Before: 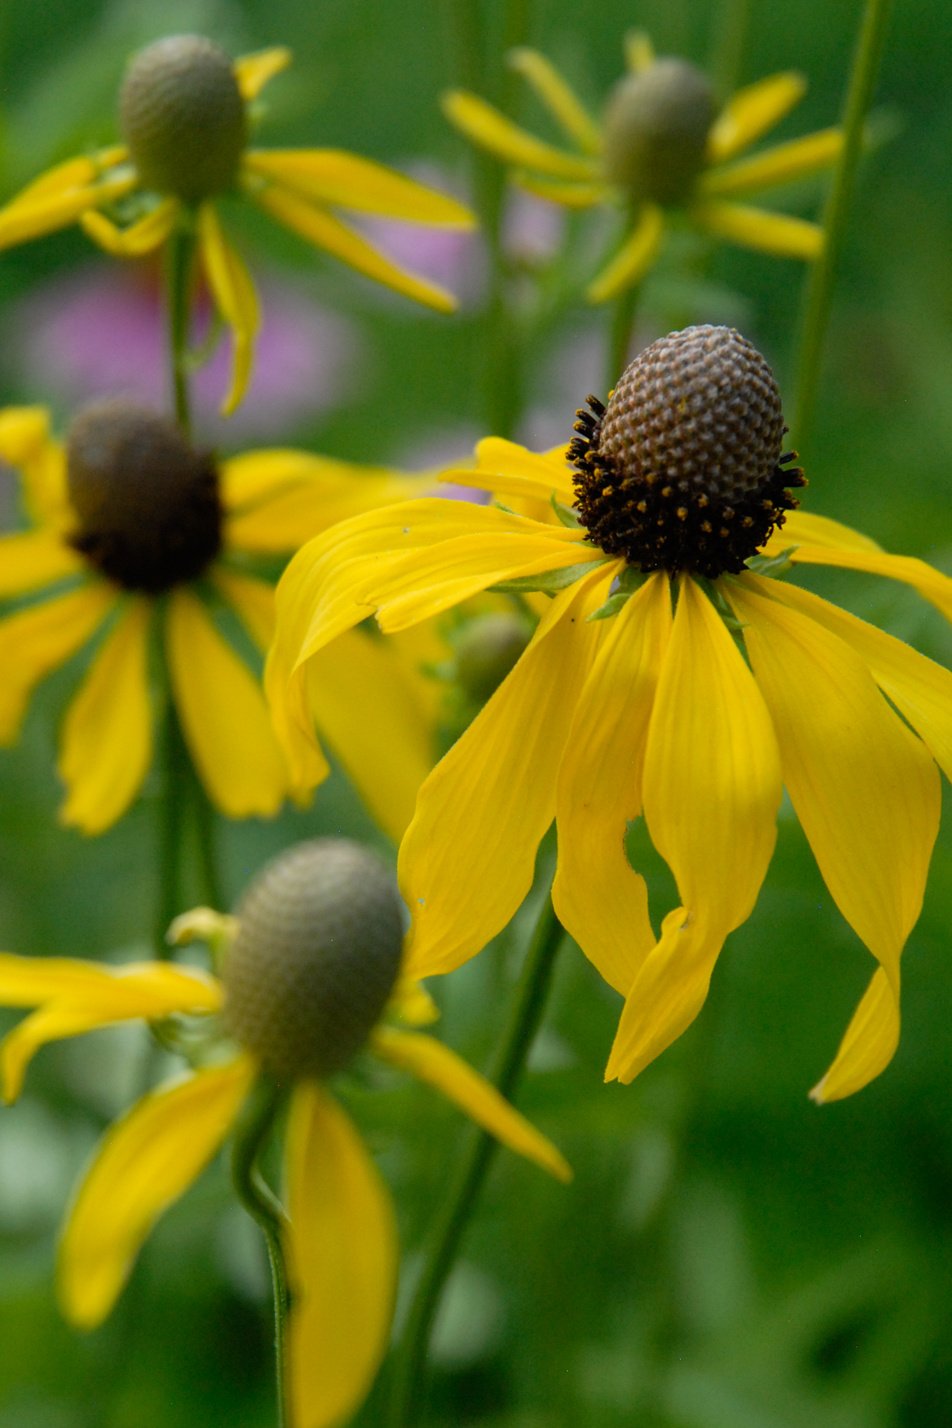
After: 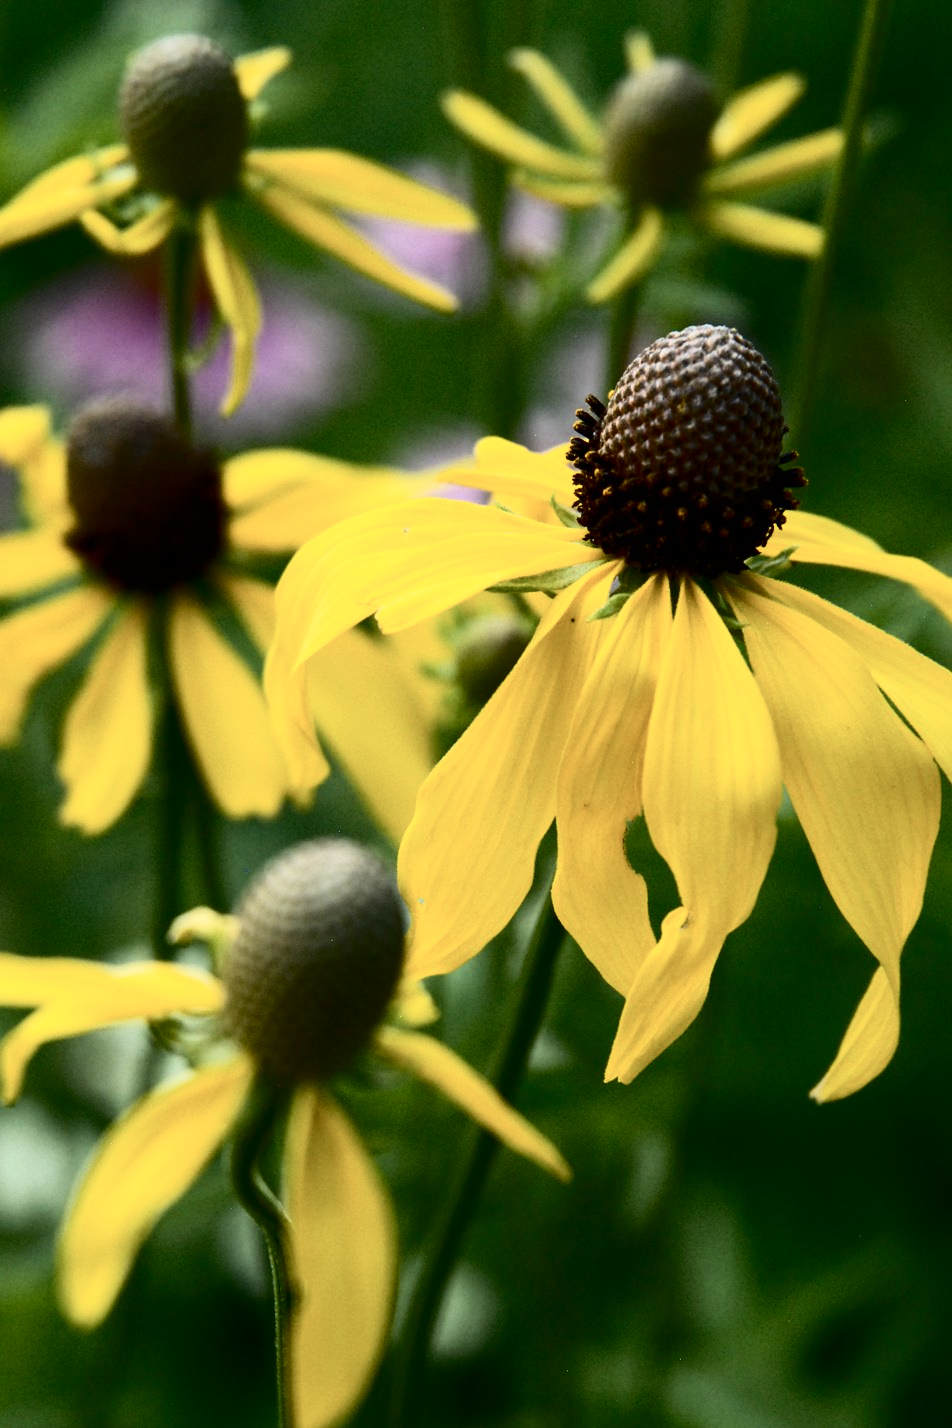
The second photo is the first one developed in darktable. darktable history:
contrast brightness saturation: contrast 0.491, saturation -0.09
